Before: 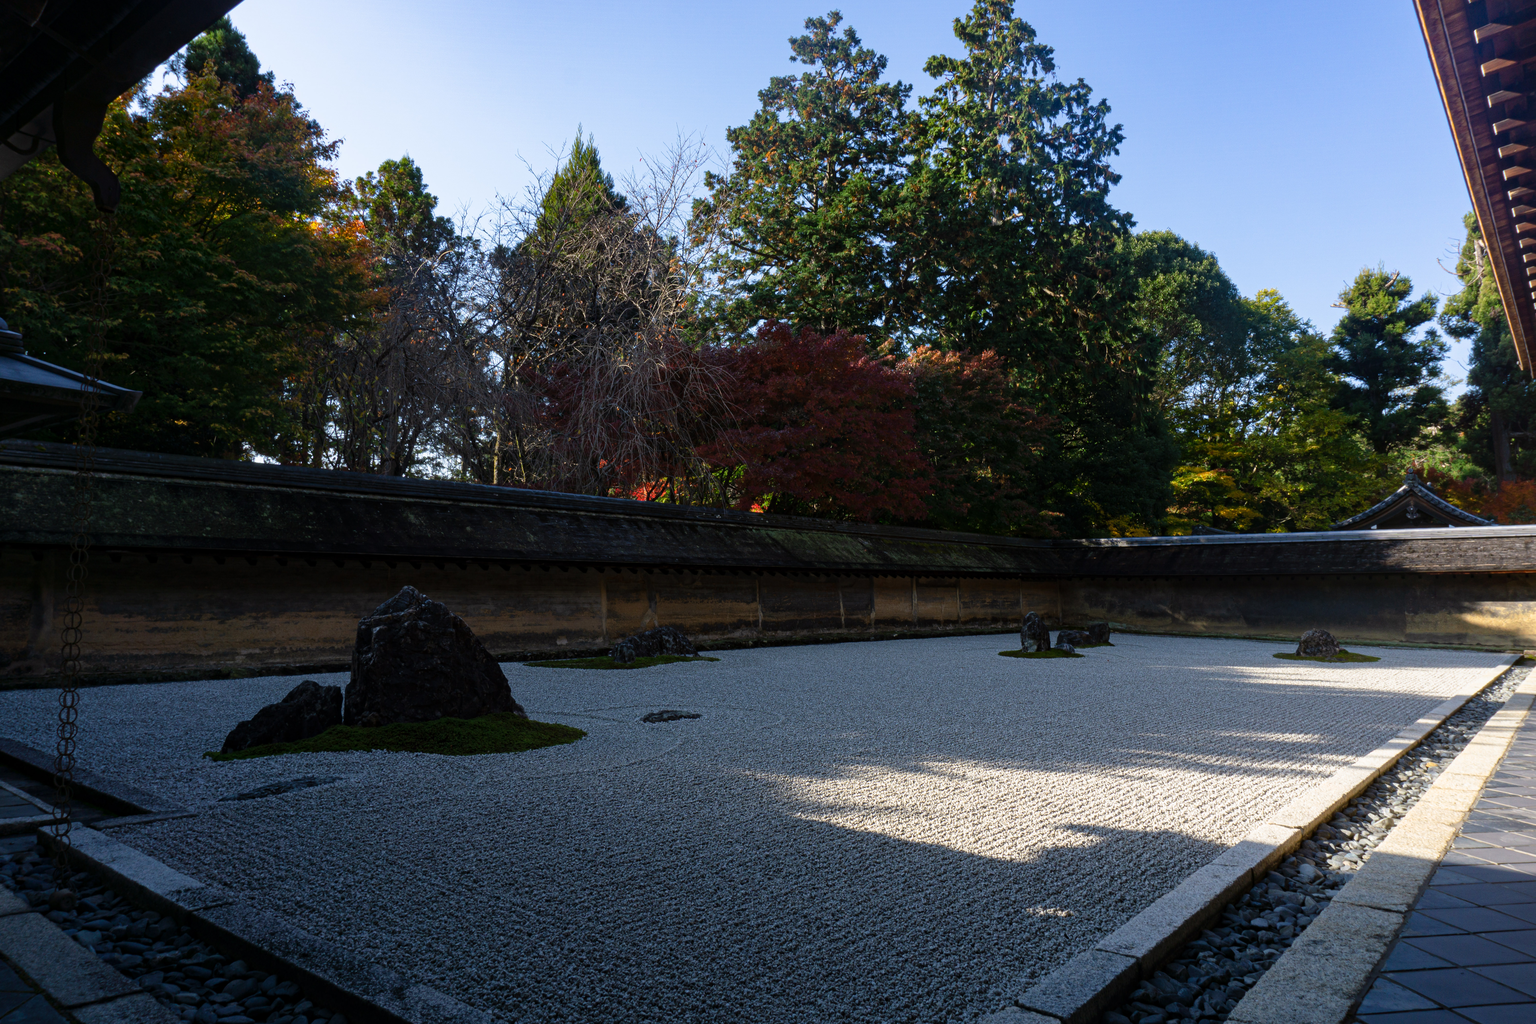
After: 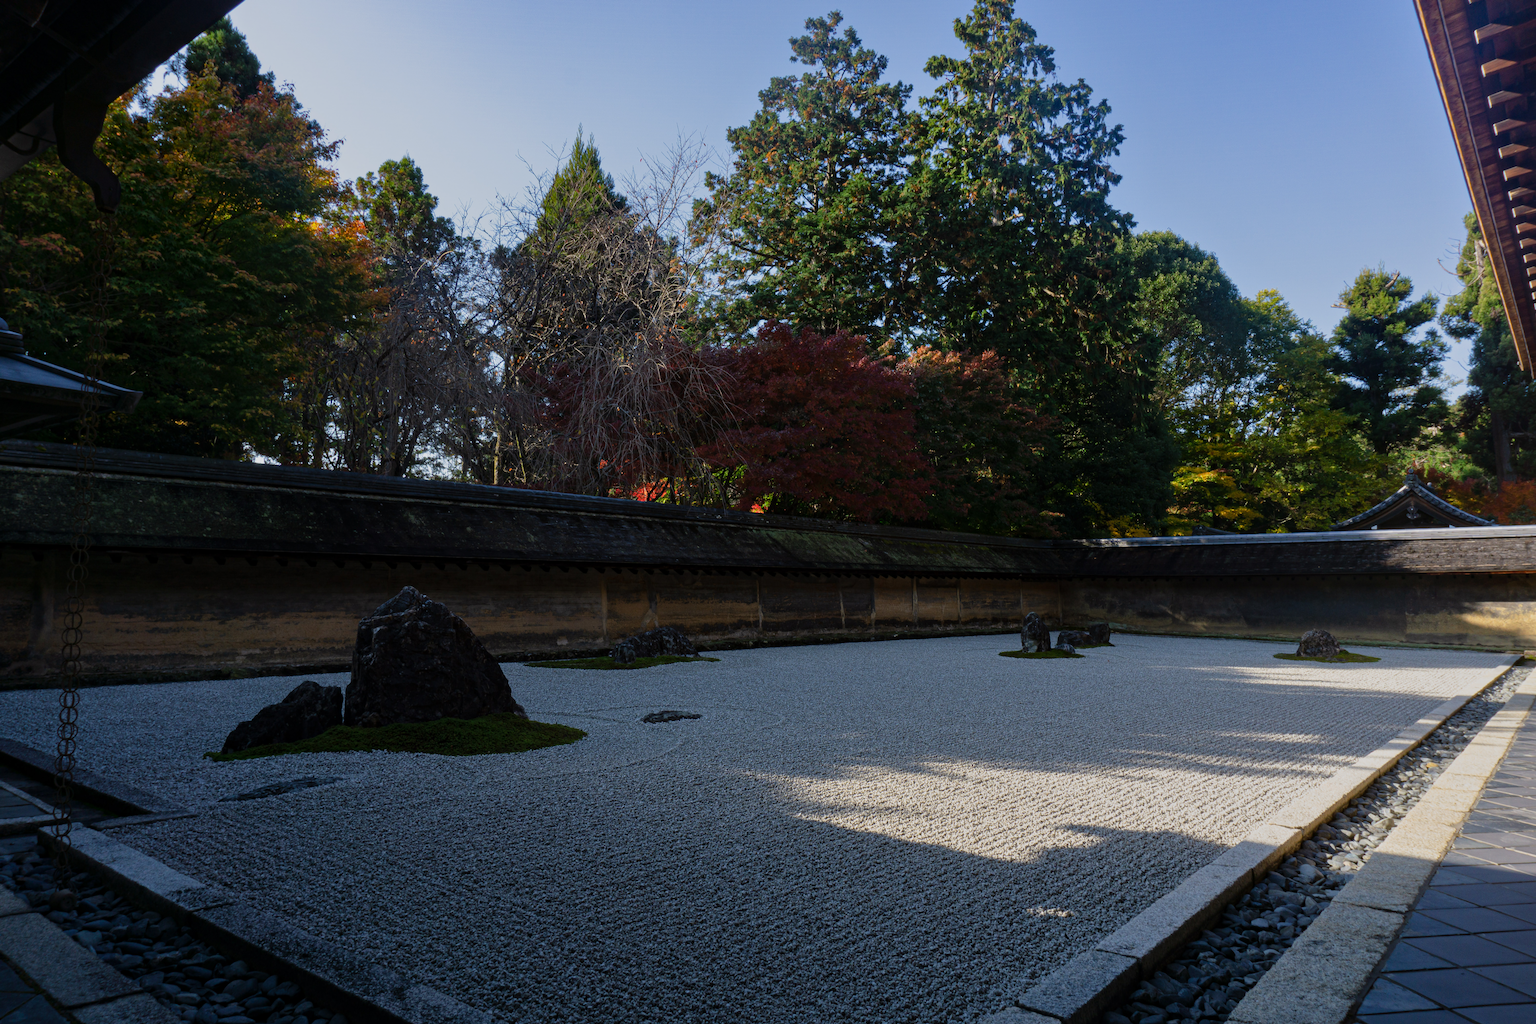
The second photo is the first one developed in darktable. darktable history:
tone equalizer: -8 EV -0.001 EV, -7 EV 0.005 EV, -6 EV -0.022 EV, -5 EV 0.012 EV, -4 EV -0.012 EV, -3 EV 0.029 EV, -2 EV -0.044 EV, -1 EV -0.299 EV, +0 EV -0.586 EV
